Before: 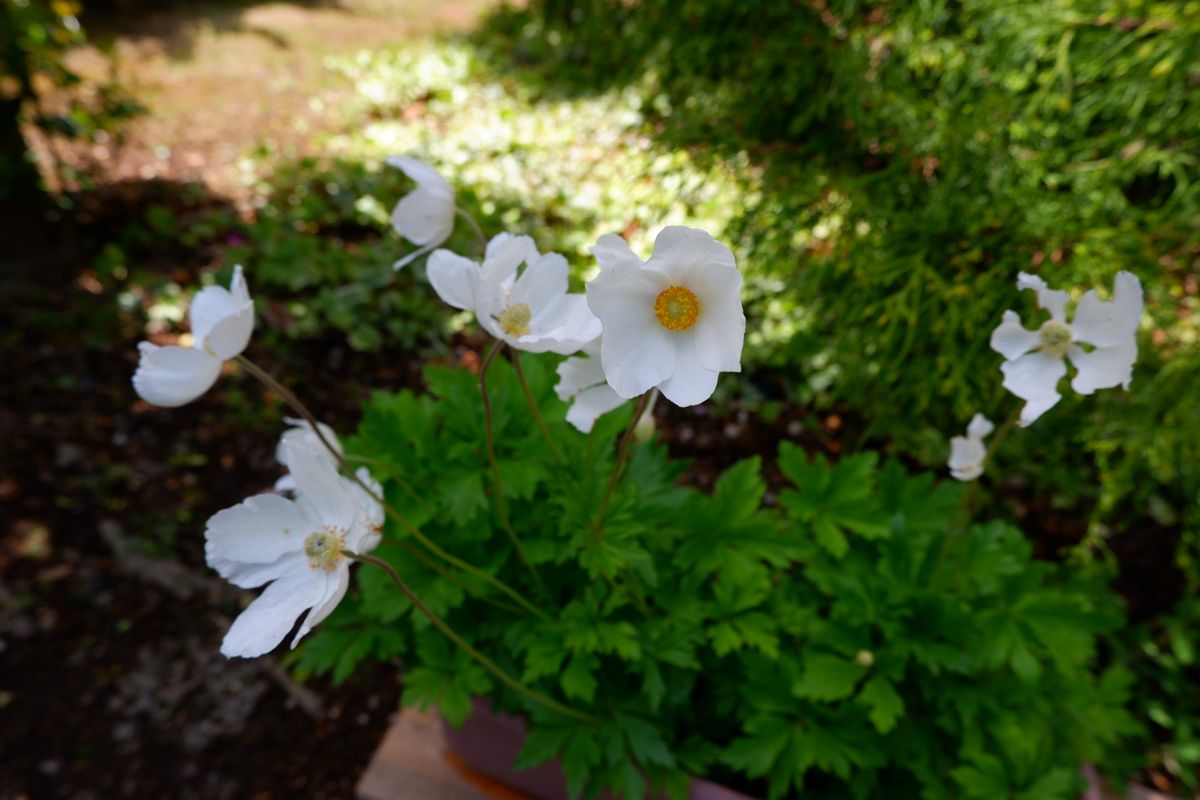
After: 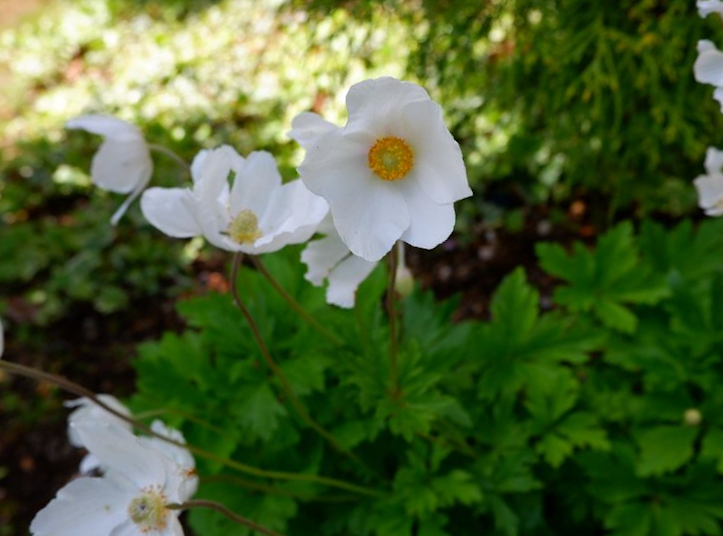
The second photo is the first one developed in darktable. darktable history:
crop and rotate: angle 21.22°, left 6.752%, right 4.278%, bottom 1.124%
